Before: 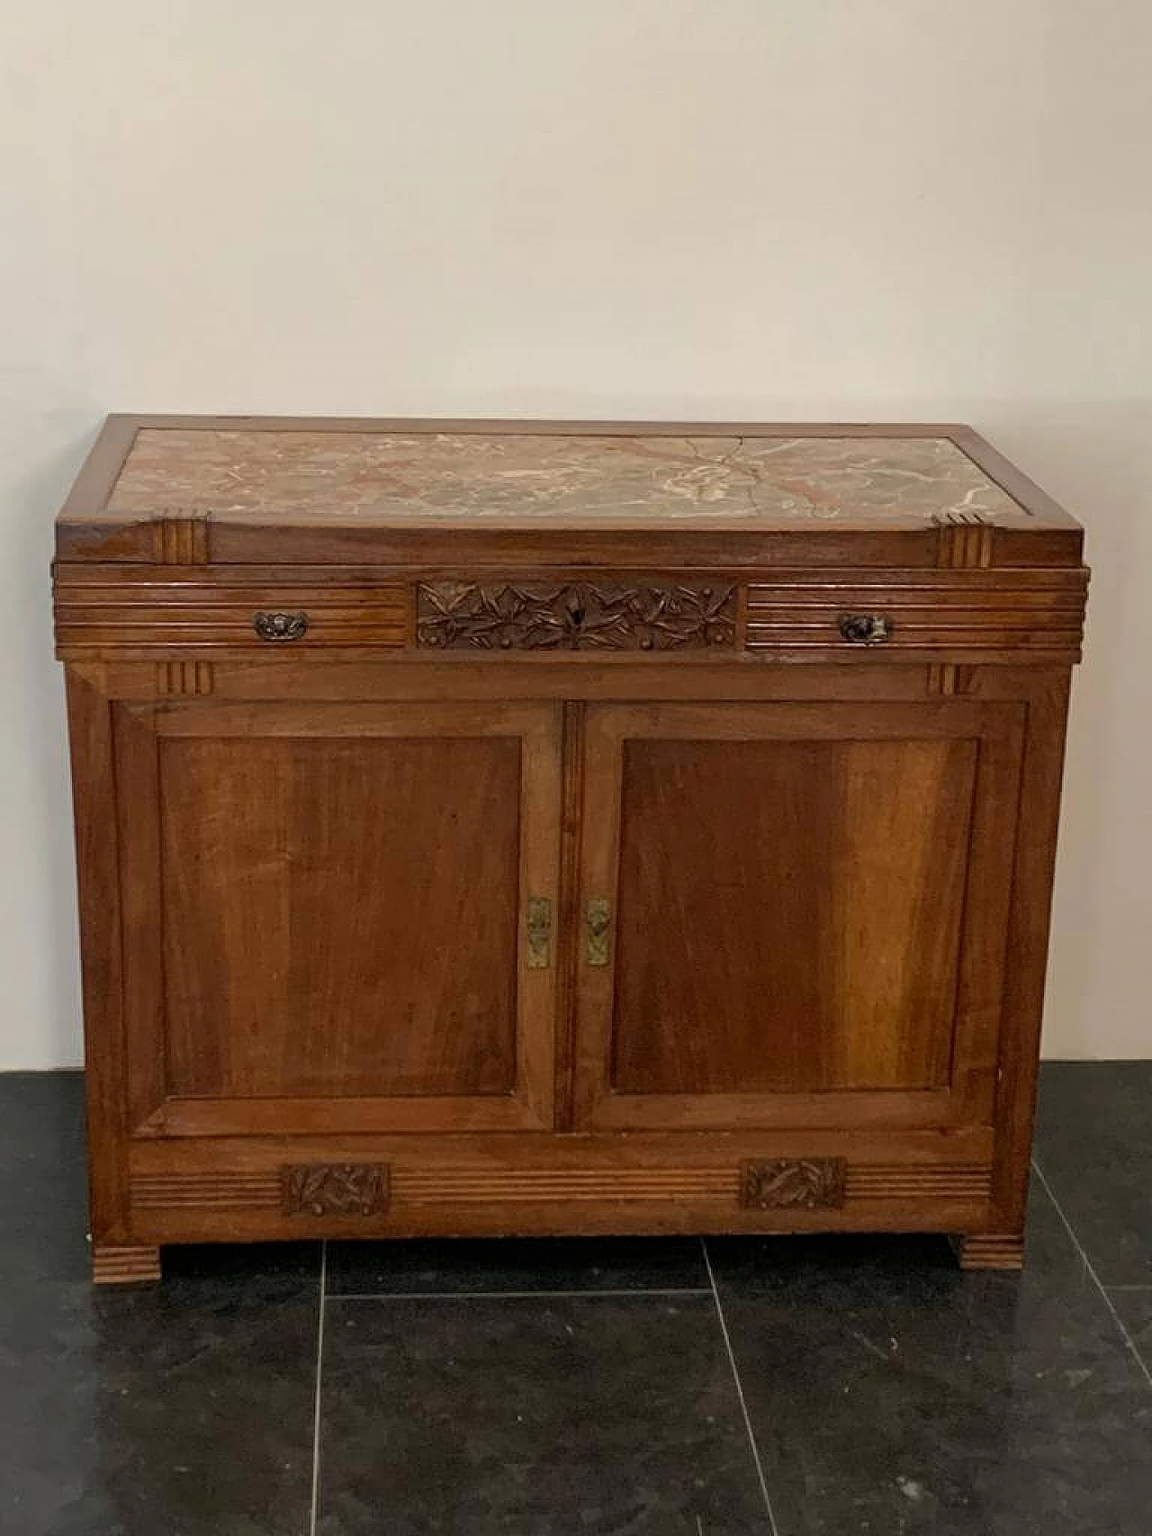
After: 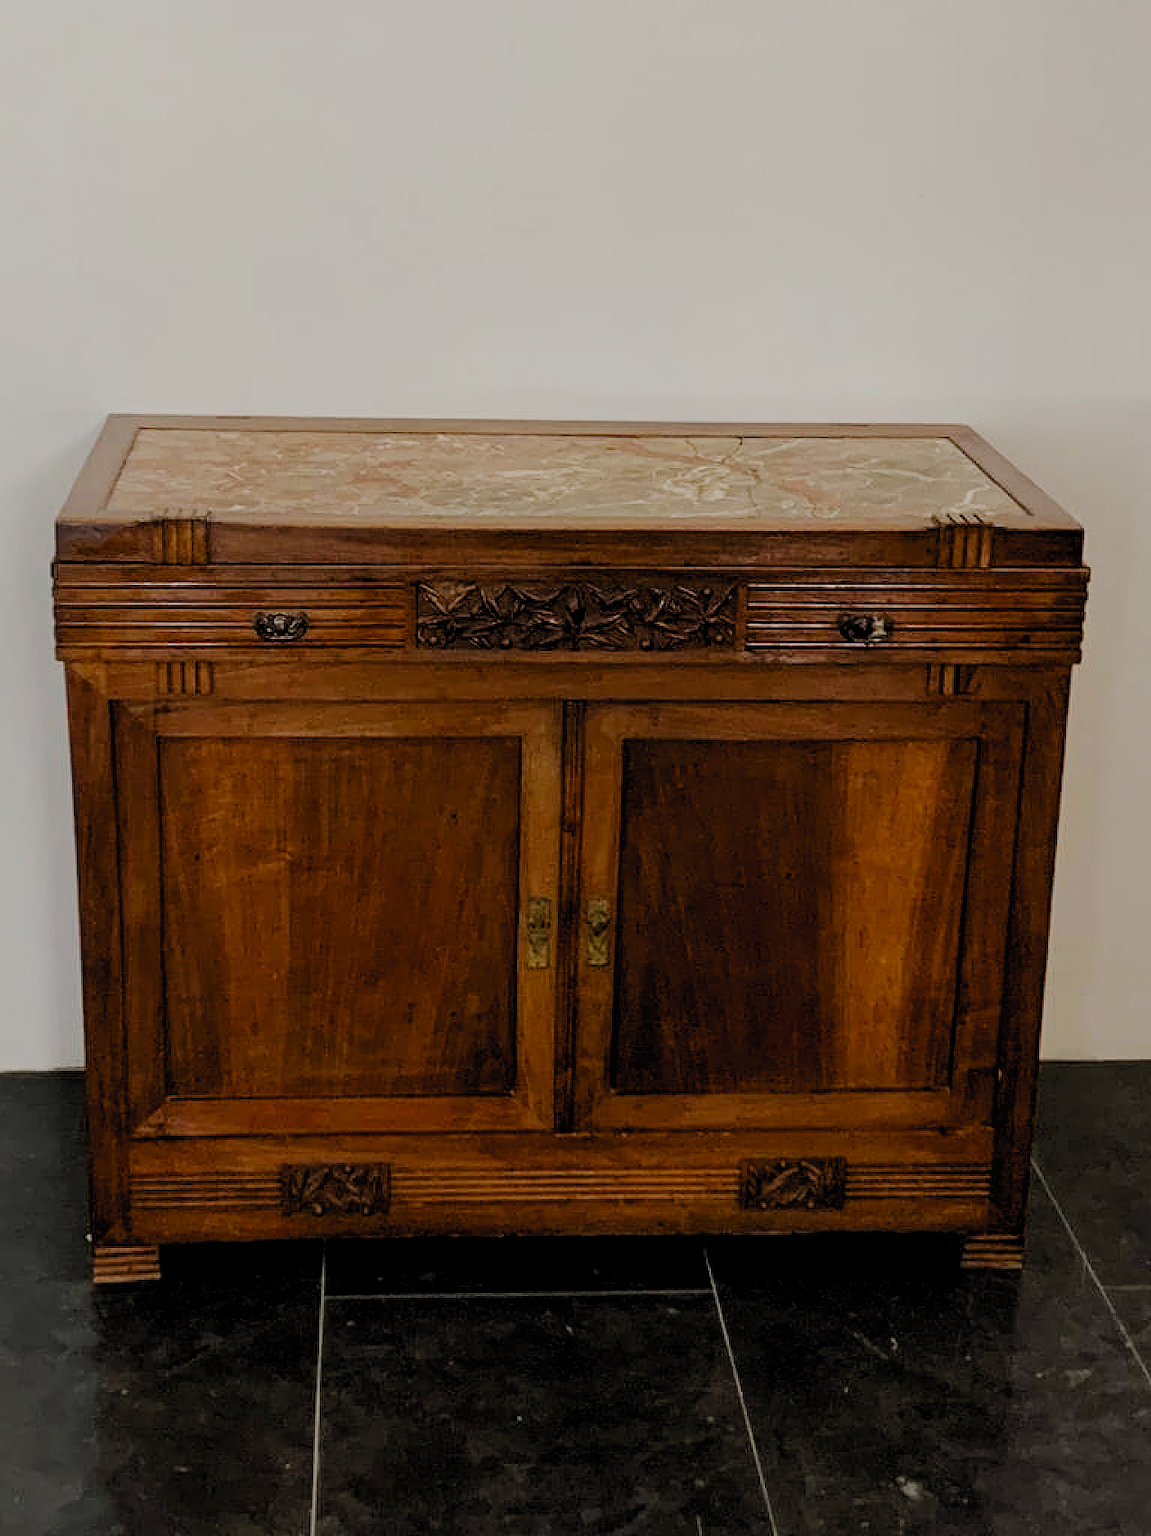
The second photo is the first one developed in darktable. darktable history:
filmic rgb: black relative exposure -4.15 EV, white relative exposure 5.15 EV, hardness 2.1, contrast 1.177, preserve chrominance no, color science v5 (2021), contrast in shadows safe, contrast in highlights safe
